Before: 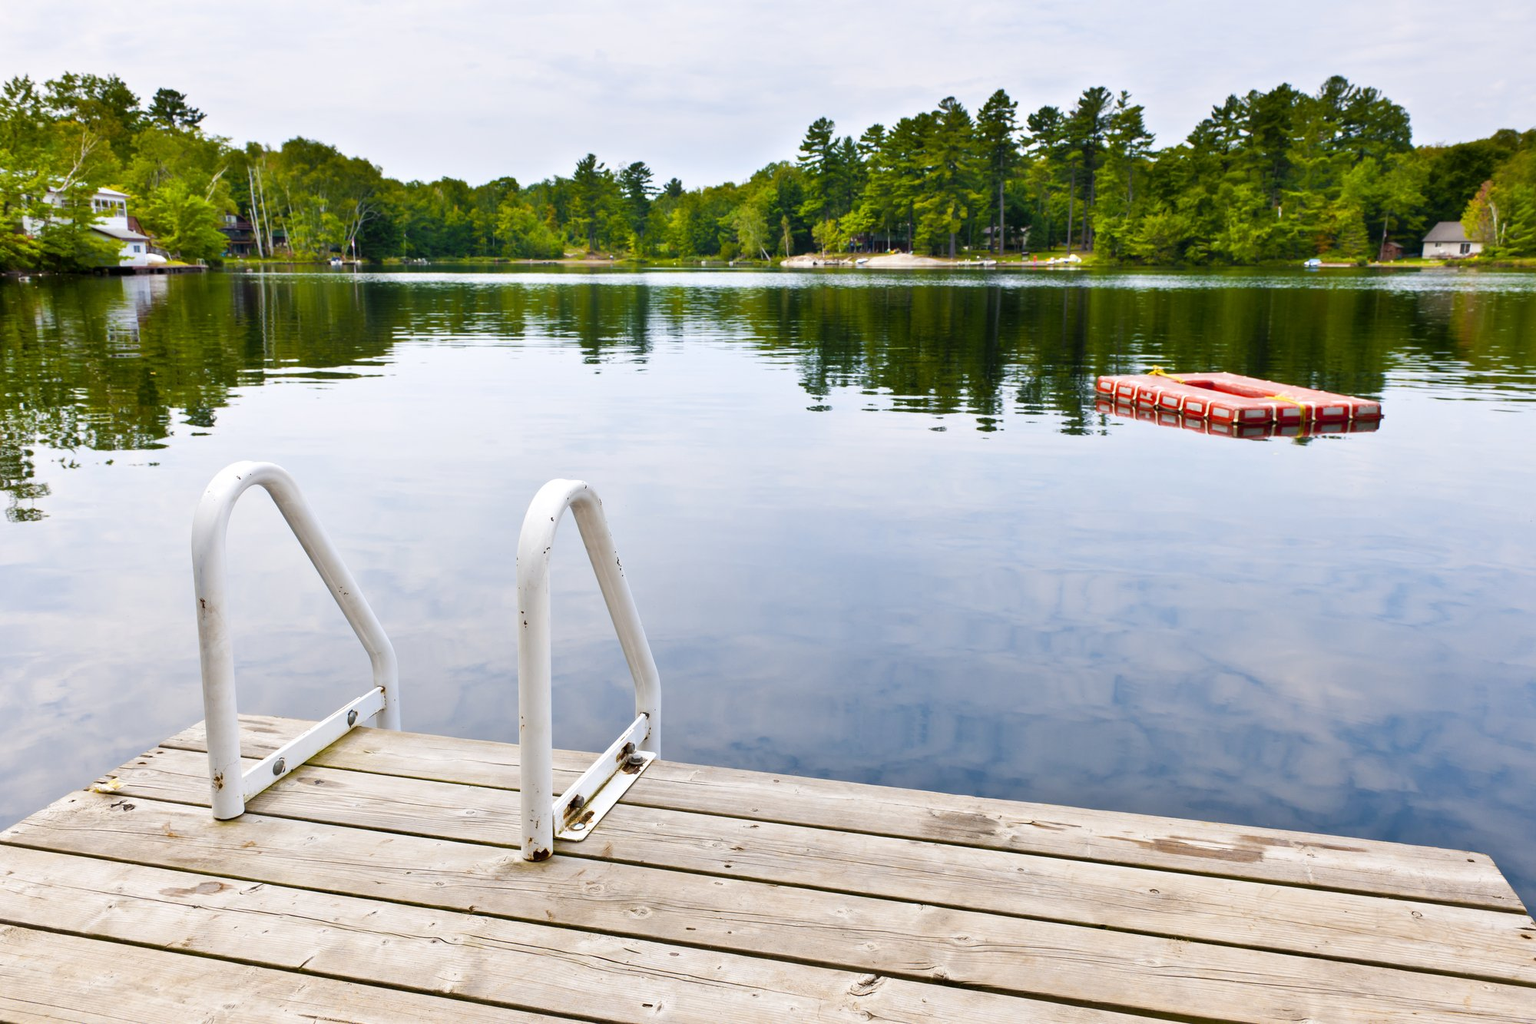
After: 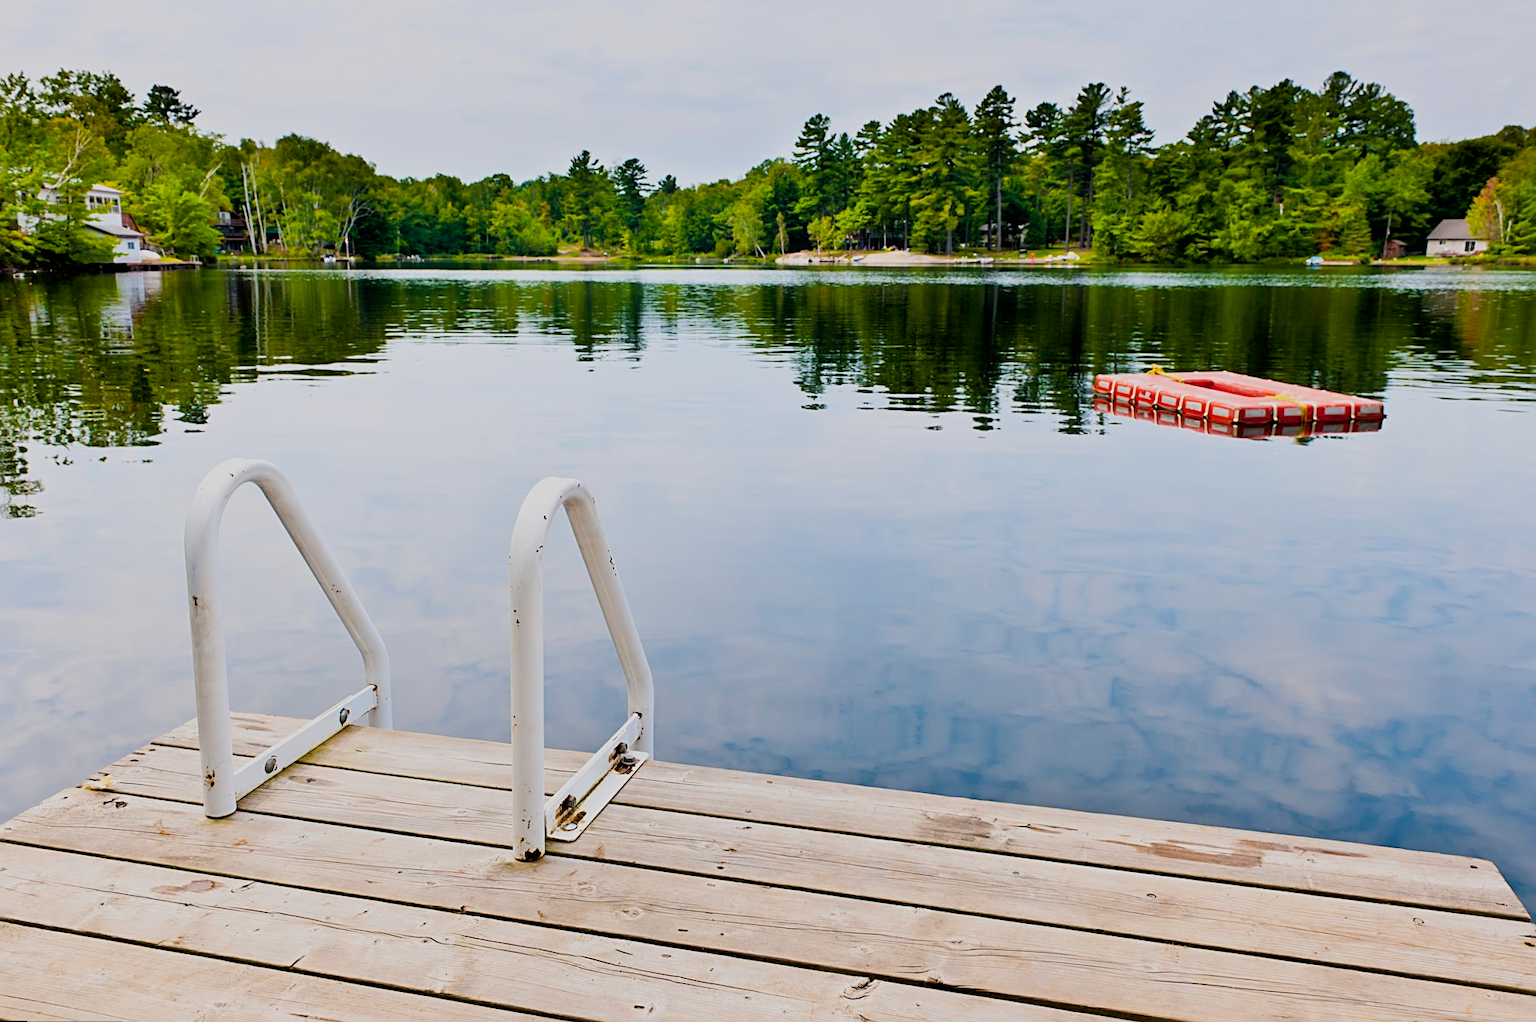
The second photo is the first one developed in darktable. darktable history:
rotate and perspective: rotation 0.192°, lens shift (horizontal) -0.015, crop left 0.005, crop right 0.996, crop top 0.006, crop bottom 0.99
filmic rgb: black relative exposure -7.65 EV, white relative exposure 4.56 EV, hardness 3.61, color science v6 (2022)
sharpen: radius 2.767
